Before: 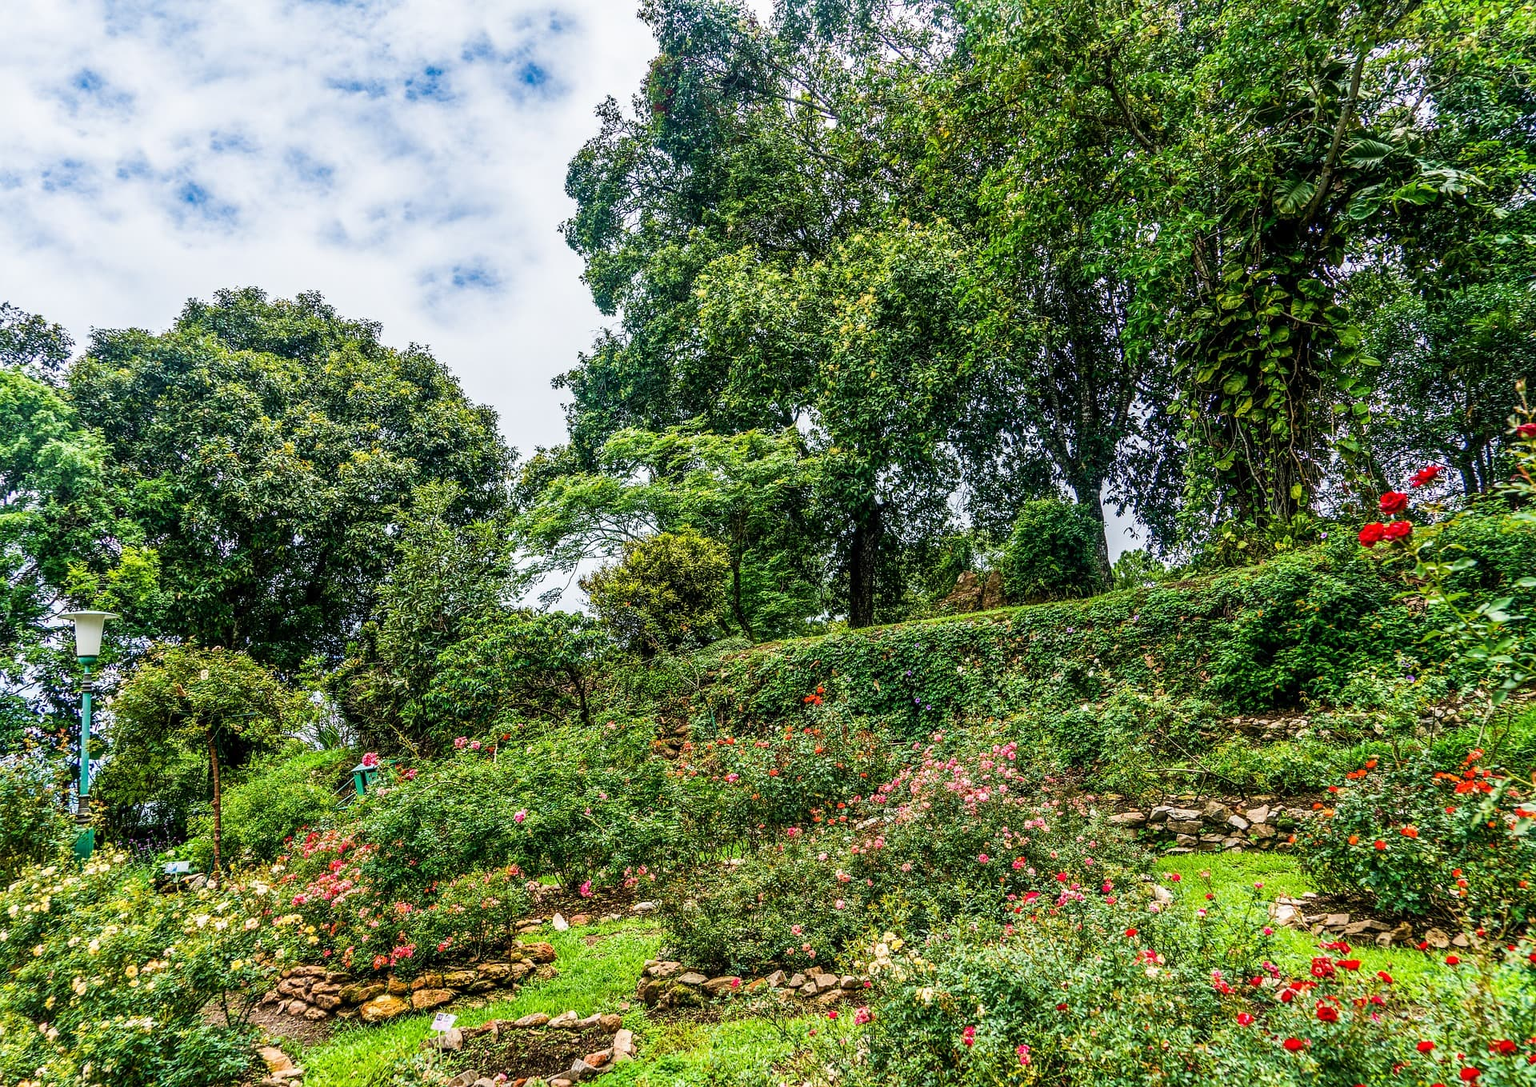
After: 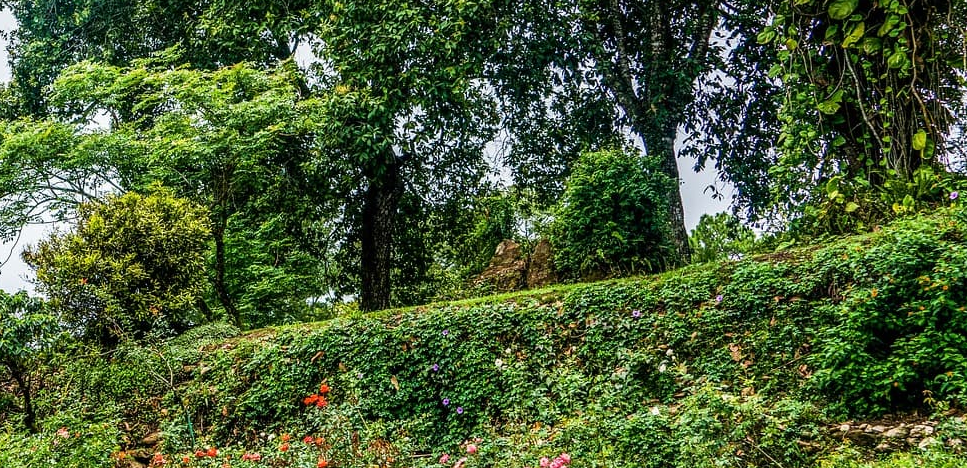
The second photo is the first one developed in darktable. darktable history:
crop: left 36.513%, top 34.885%, right 13.114%, bottom 30.641%
